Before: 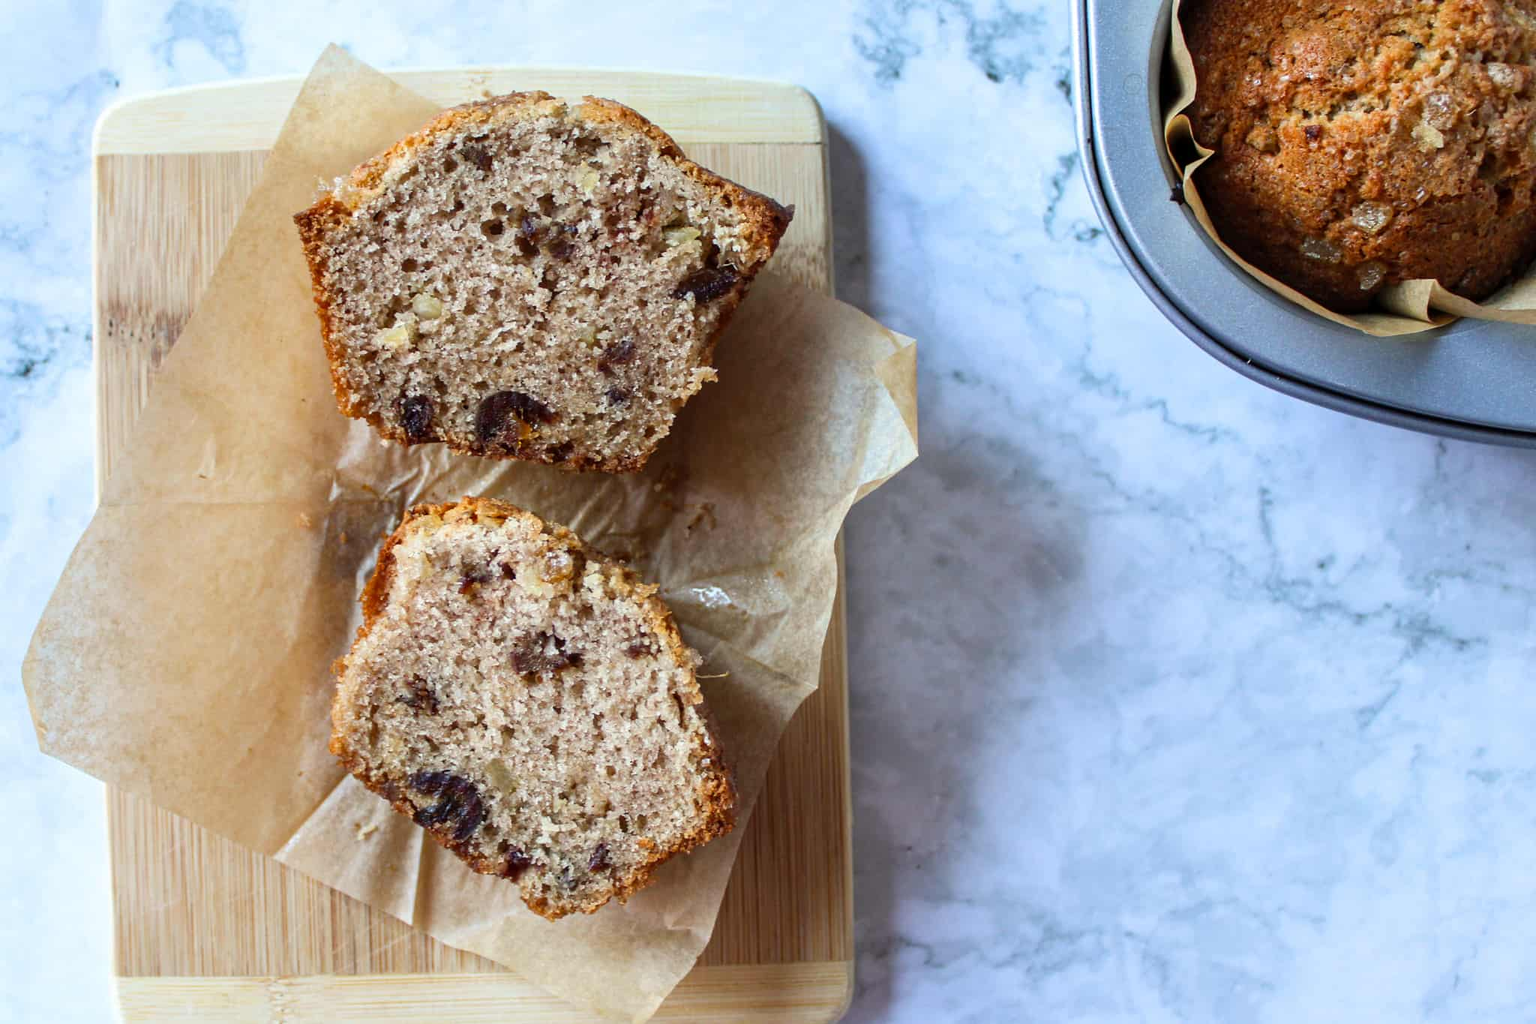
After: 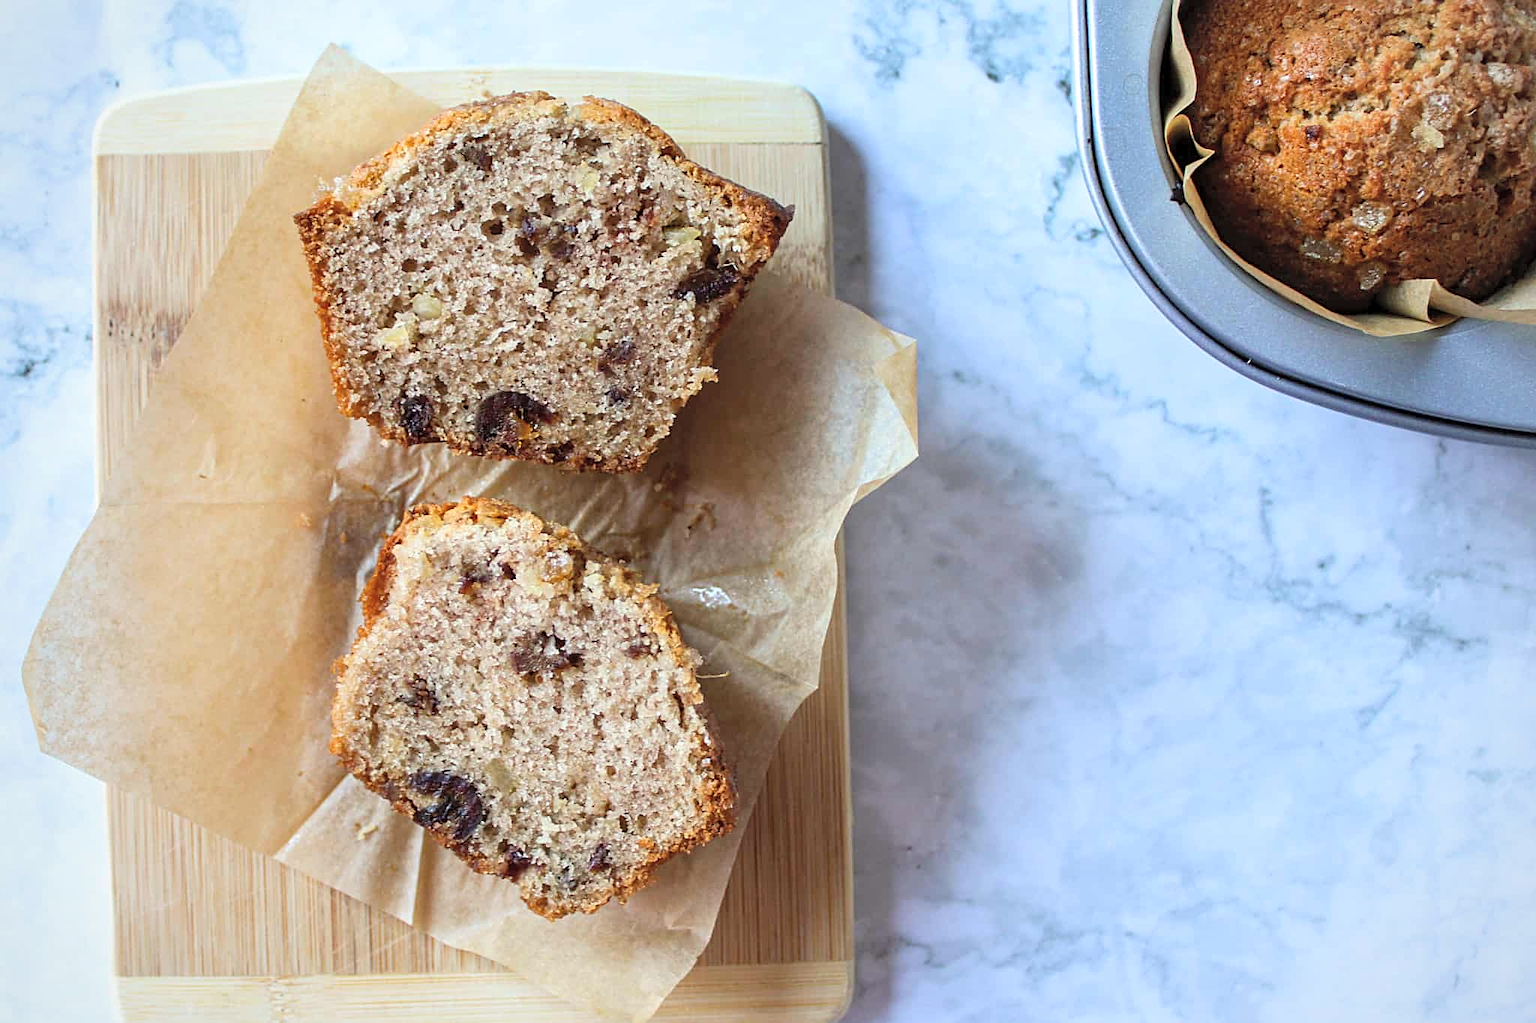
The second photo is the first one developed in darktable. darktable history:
contrast brightness saturation: brightness 0.142
vignetting: brightness -0.184, saturation -0.289
sharpen: on, module defaults
